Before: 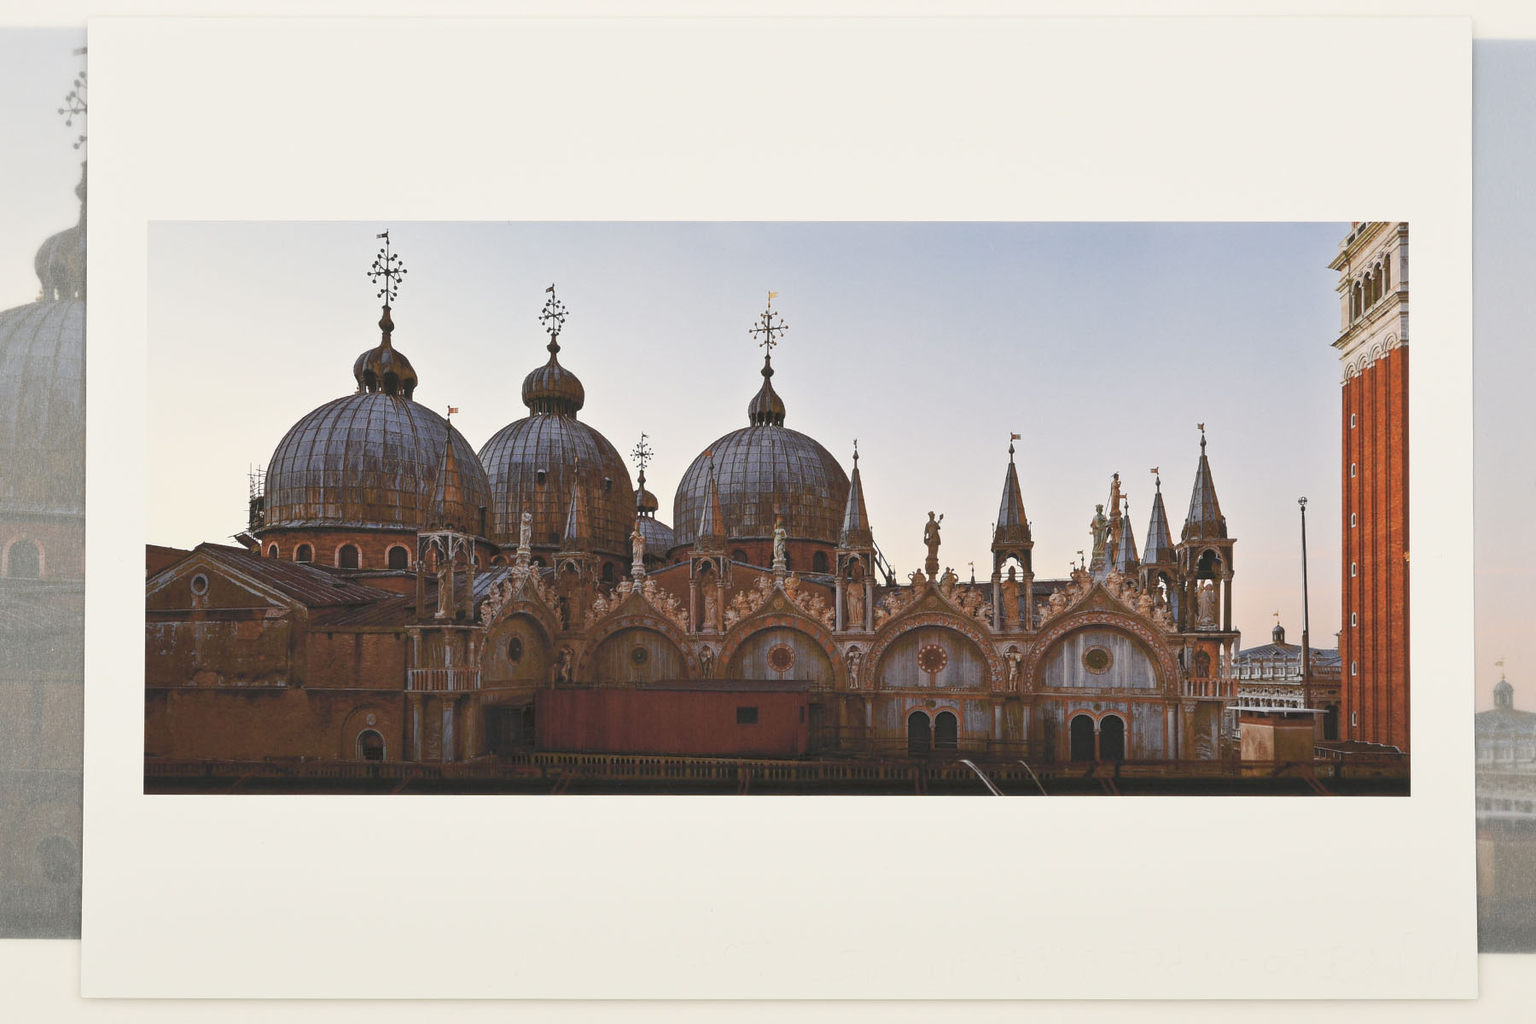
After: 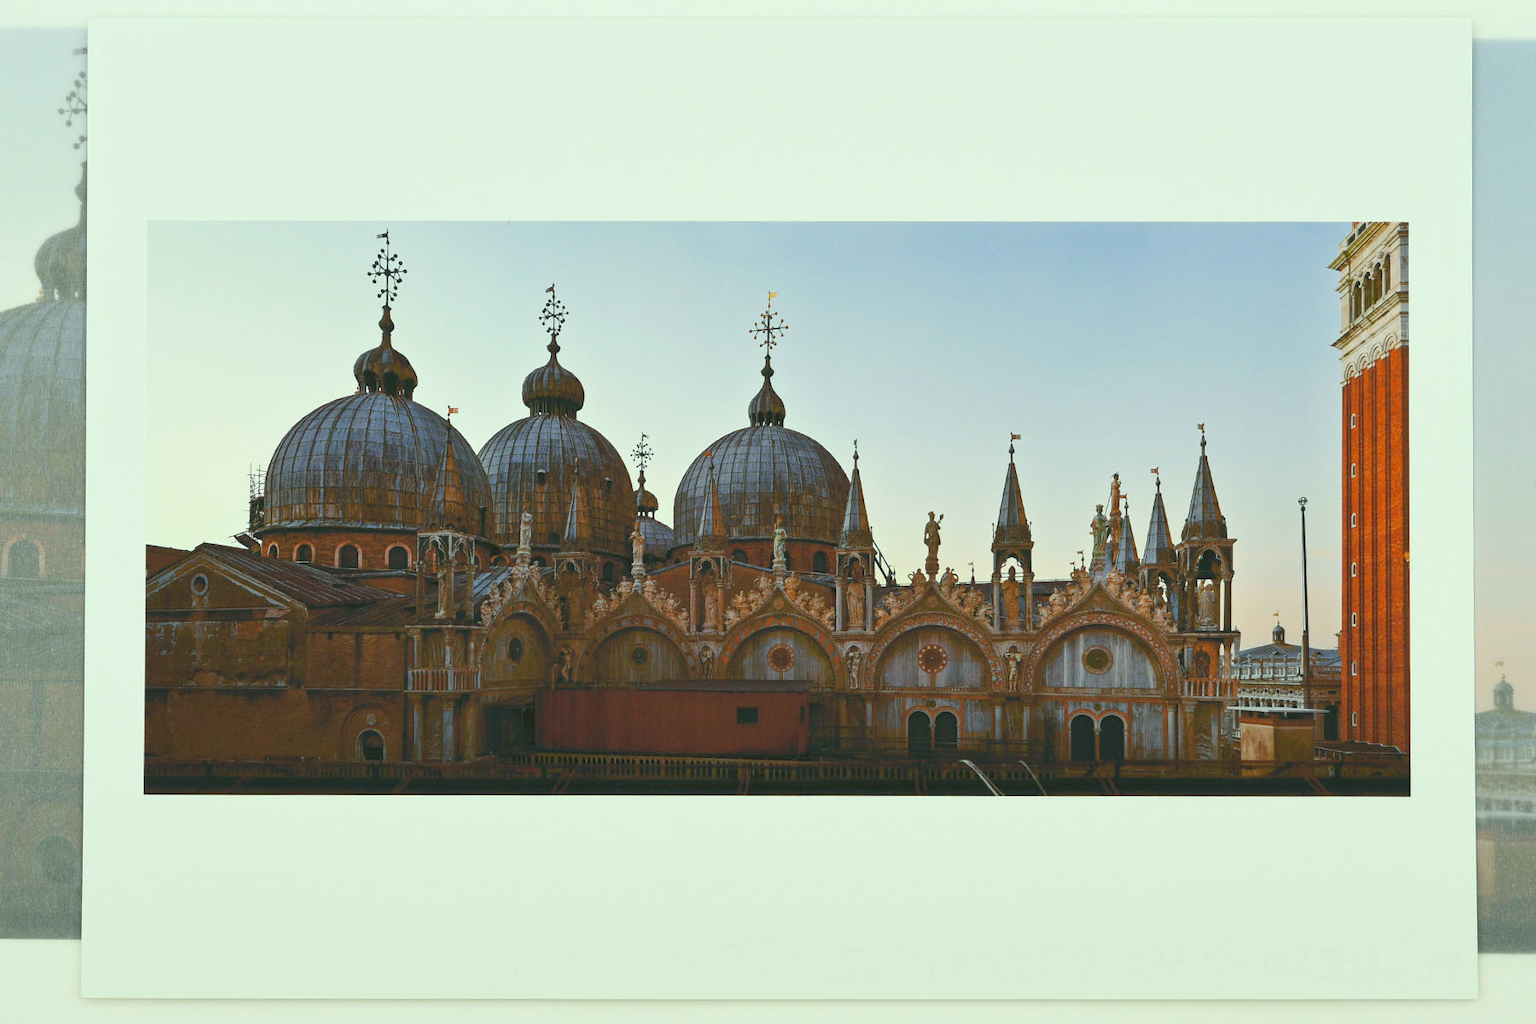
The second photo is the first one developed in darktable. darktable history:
color correction: highlights a* -7.33, highlights b* 1.26, shadows a* -3.55, saturation 1.4
